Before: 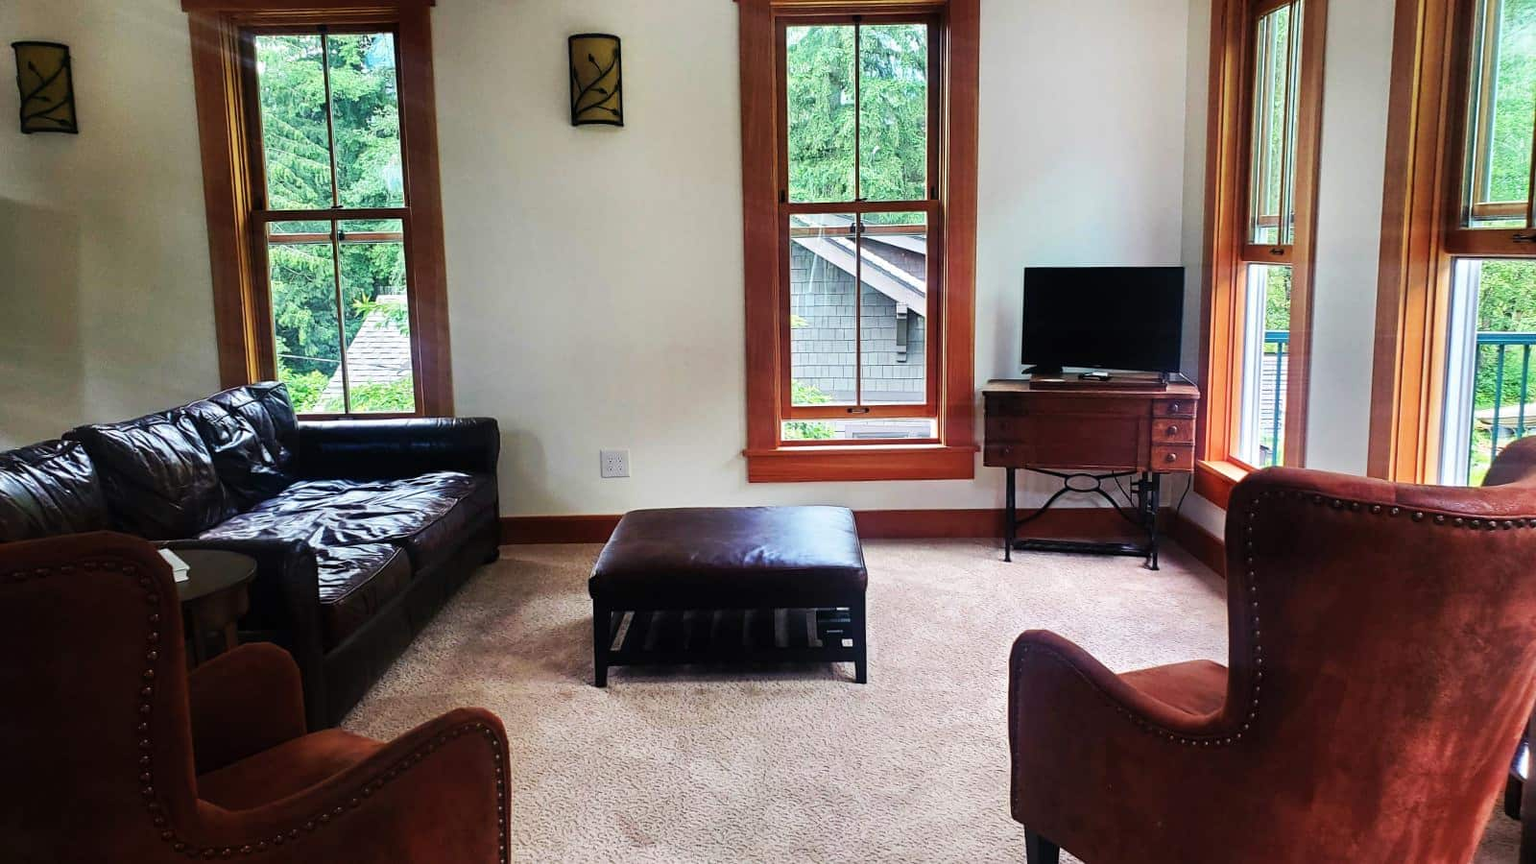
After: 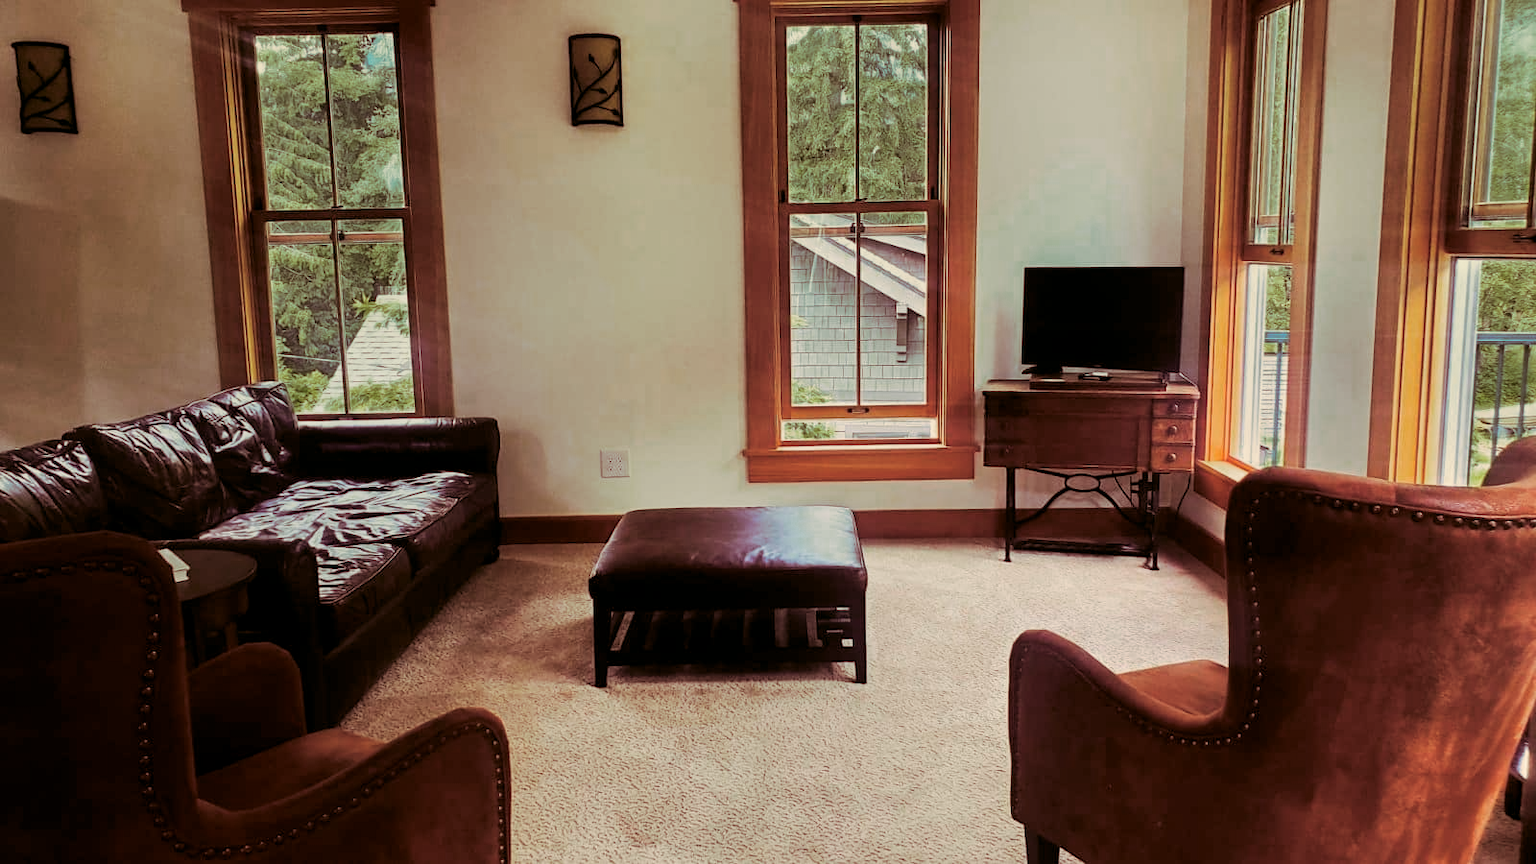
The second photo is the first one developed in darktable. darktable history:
exposure: black level correction -0.003, exposure 0.04 EV, compensate highlight preservation false
color zones: curves: ch0 [(0, 0.558) (0.143, 0.548) (0.286, 0.447) (0.429, 0.259) (0.571, 0.5) (0.714, 0.5) (0.857, 0.593) (1, 0.558)]; ch1 [(0, 0.543) (0.01, 0.544) (0.12, 0.492) (0.248, 0.458) (0.5, 0.534) (0.748, 0.5) (0.99, 0.469) (1, 0.543)]; ch2 [(0, 0.507) (0.143, 0.522) (0.286, 0.505) (0.429, 0.5) (0.571, 0.5) (0.714, 0.5) (0.857, 0.5) (1, 0.507)]
split-toning: on, module defaults
filmic rgb: black relative exposure -16 EV, threshold -0.33 EV, transition 3.19 EV, structure ↔ texture 100%, target black luminance 0%, hardness 7.57, latitude 72.96%, contrast 0.908, highlights saturation mix 10%, shadows ↔ highlights balance -0.38%, add noise in highlights 0, preserve chrominance no, color science v4 (2020), iterations of high-quality reconstruction 10, enable highlight reconstruction true
color correction: highlights a* -1.43, highlights b* 10.12, shadows a* 0.395, shadows b* 19.35
color balance: on, module defaults
